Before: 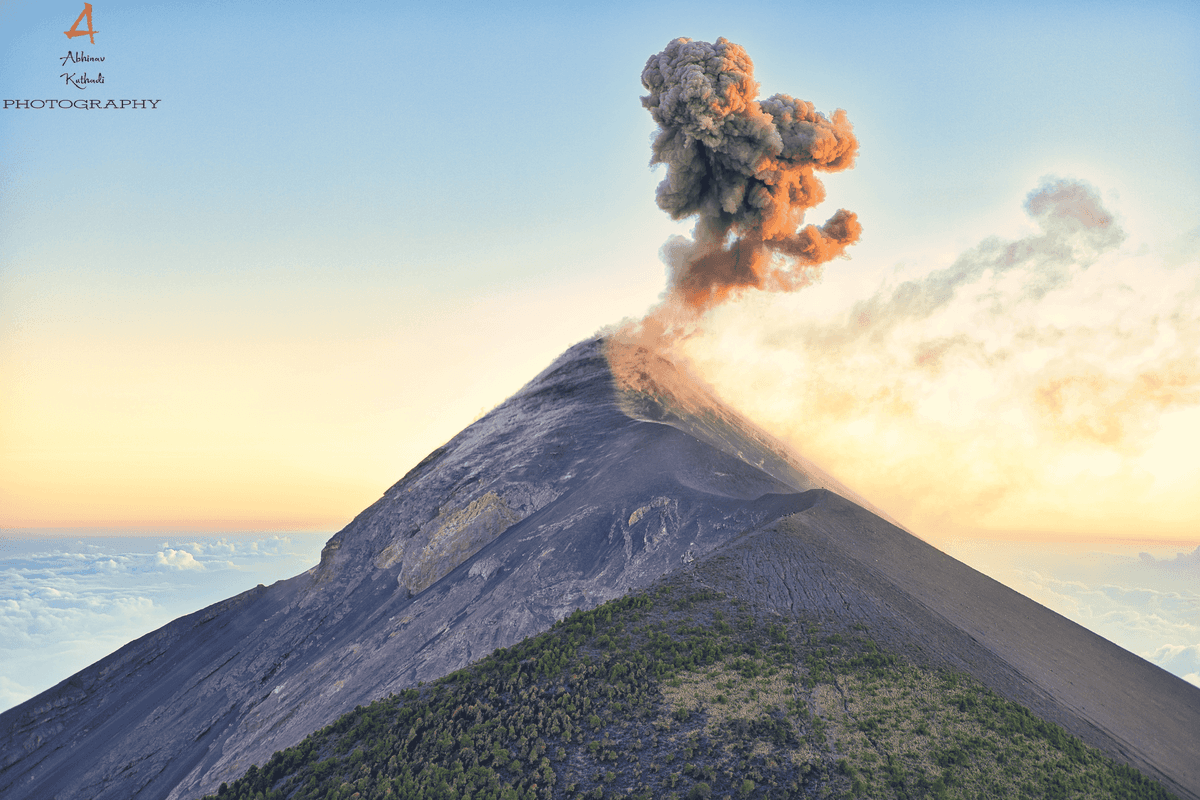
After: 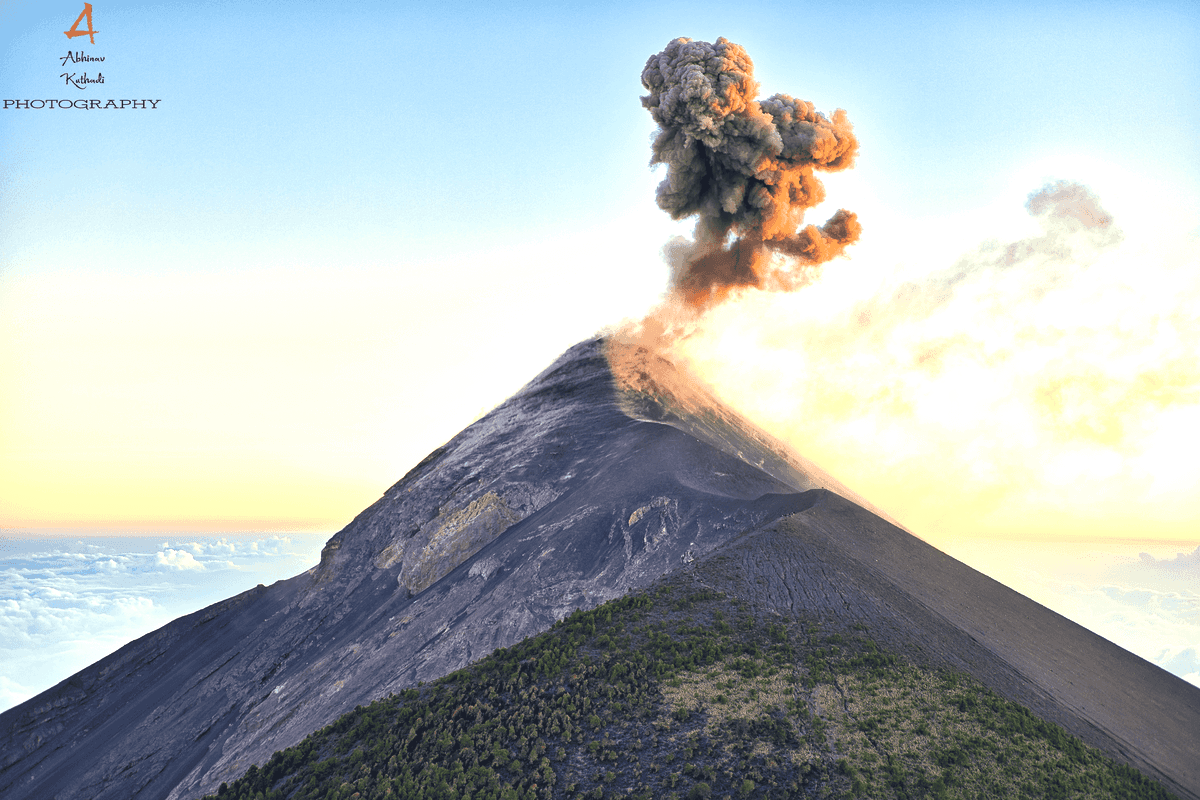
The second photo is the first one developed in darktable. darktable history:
color balance rgb: perceptual saturation grading › global saturation -0.076%, perceptual saturation grading › mid-tones 11.086%, perceptual brilliance grading › global brilliance 14.355%, perceptual brilliance grading › shadows -35.627%, global vibrance 14.772%
